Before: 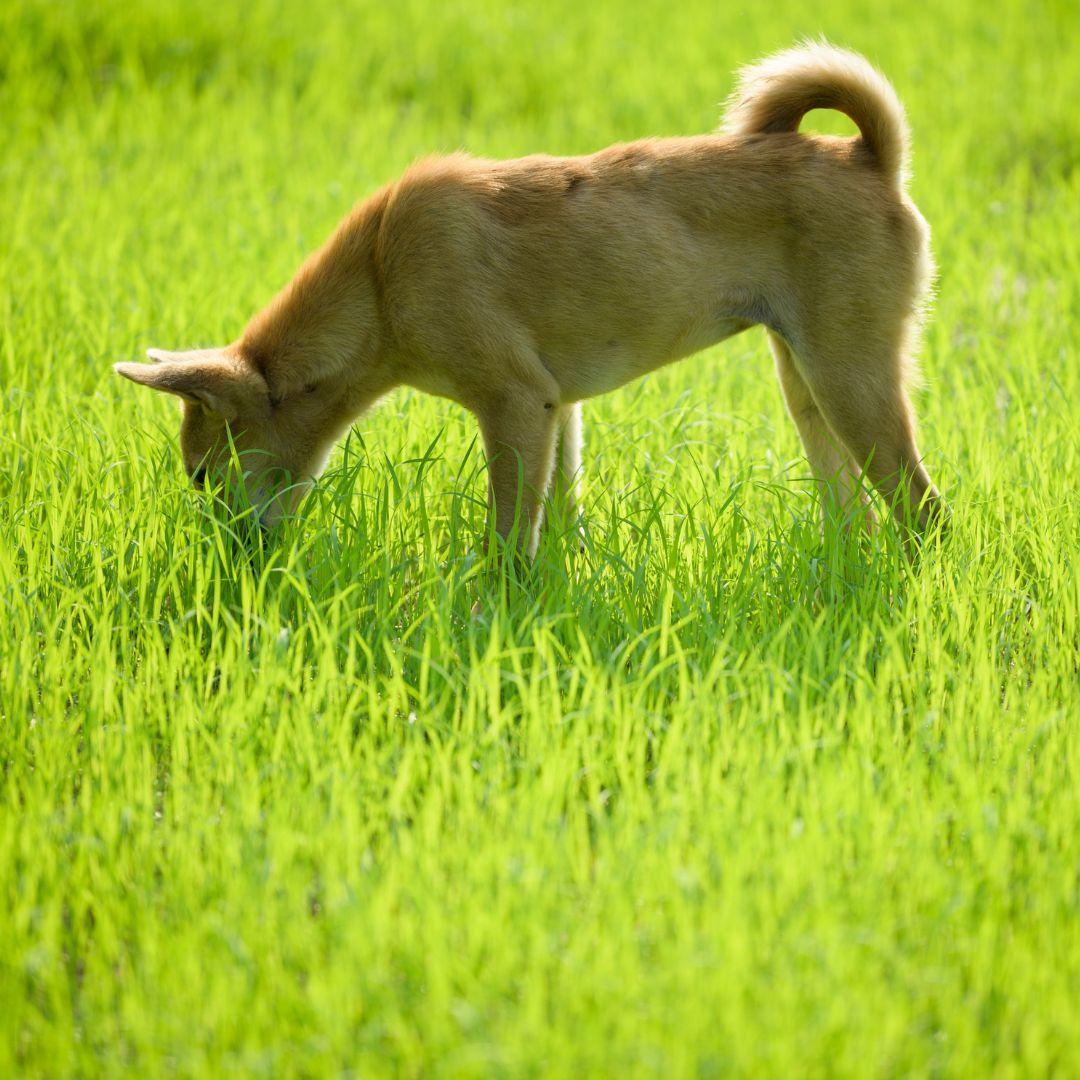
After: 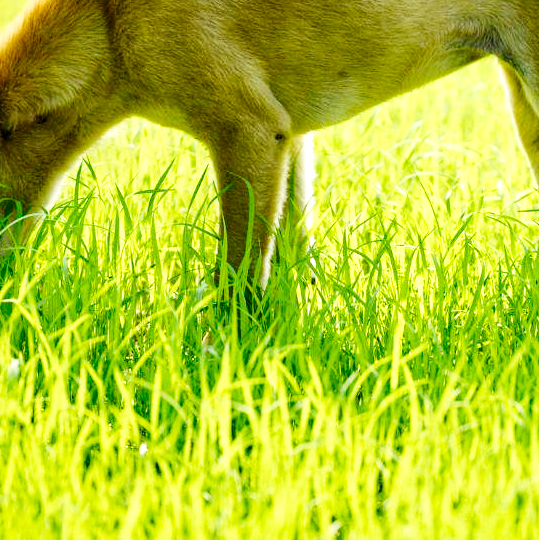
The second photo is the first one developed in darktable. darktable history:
local contrast: on, module defaults
base curve: curves: ch0 [(0, 0) (0, 0) (0.002, 0.001) (0.008, 0.003) (0.019, 0.011) (0.037, 0.037) (0.064, 0.11) (0.102, 0.232) (0.152, 0.379) (0.216, 0.524) (0.296, 0.665) (0.394, 0.789) (0.512, 0.881) (0.651, 0.945) (0.813, 0.986) (1, 1)], preserve colors none
crop: left 25%, top 25%, right 25%, bottom 25%
shadows and highlights: soften with gaussian
